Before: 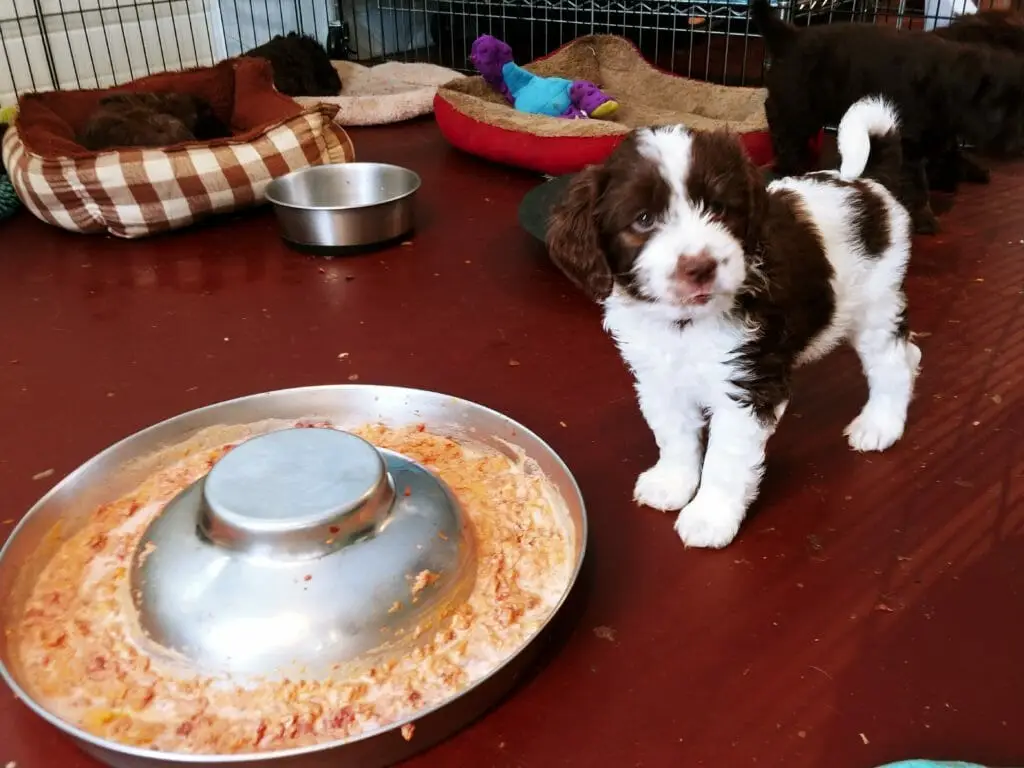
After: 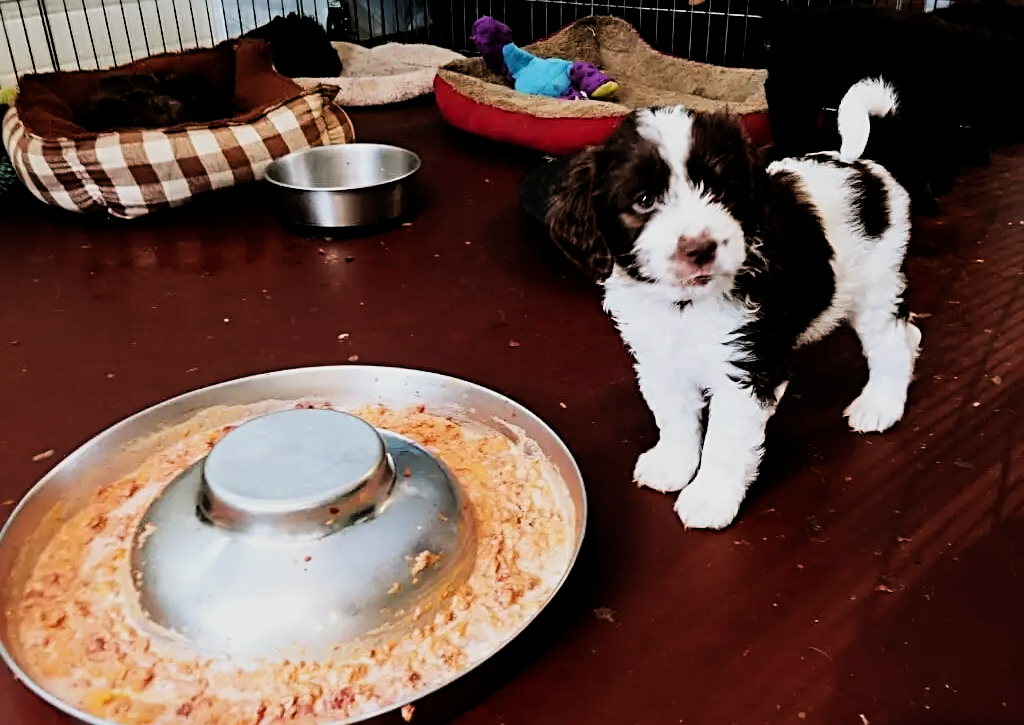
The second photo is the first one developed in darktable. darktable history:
crop and rotate: top 2.479%, bottom 3.018%
sharpen: radius 3.119
filmic rgb: black relative exposure -5 EV, hardness 2.88, contrast 1.4, highlights saturation mix -20%
